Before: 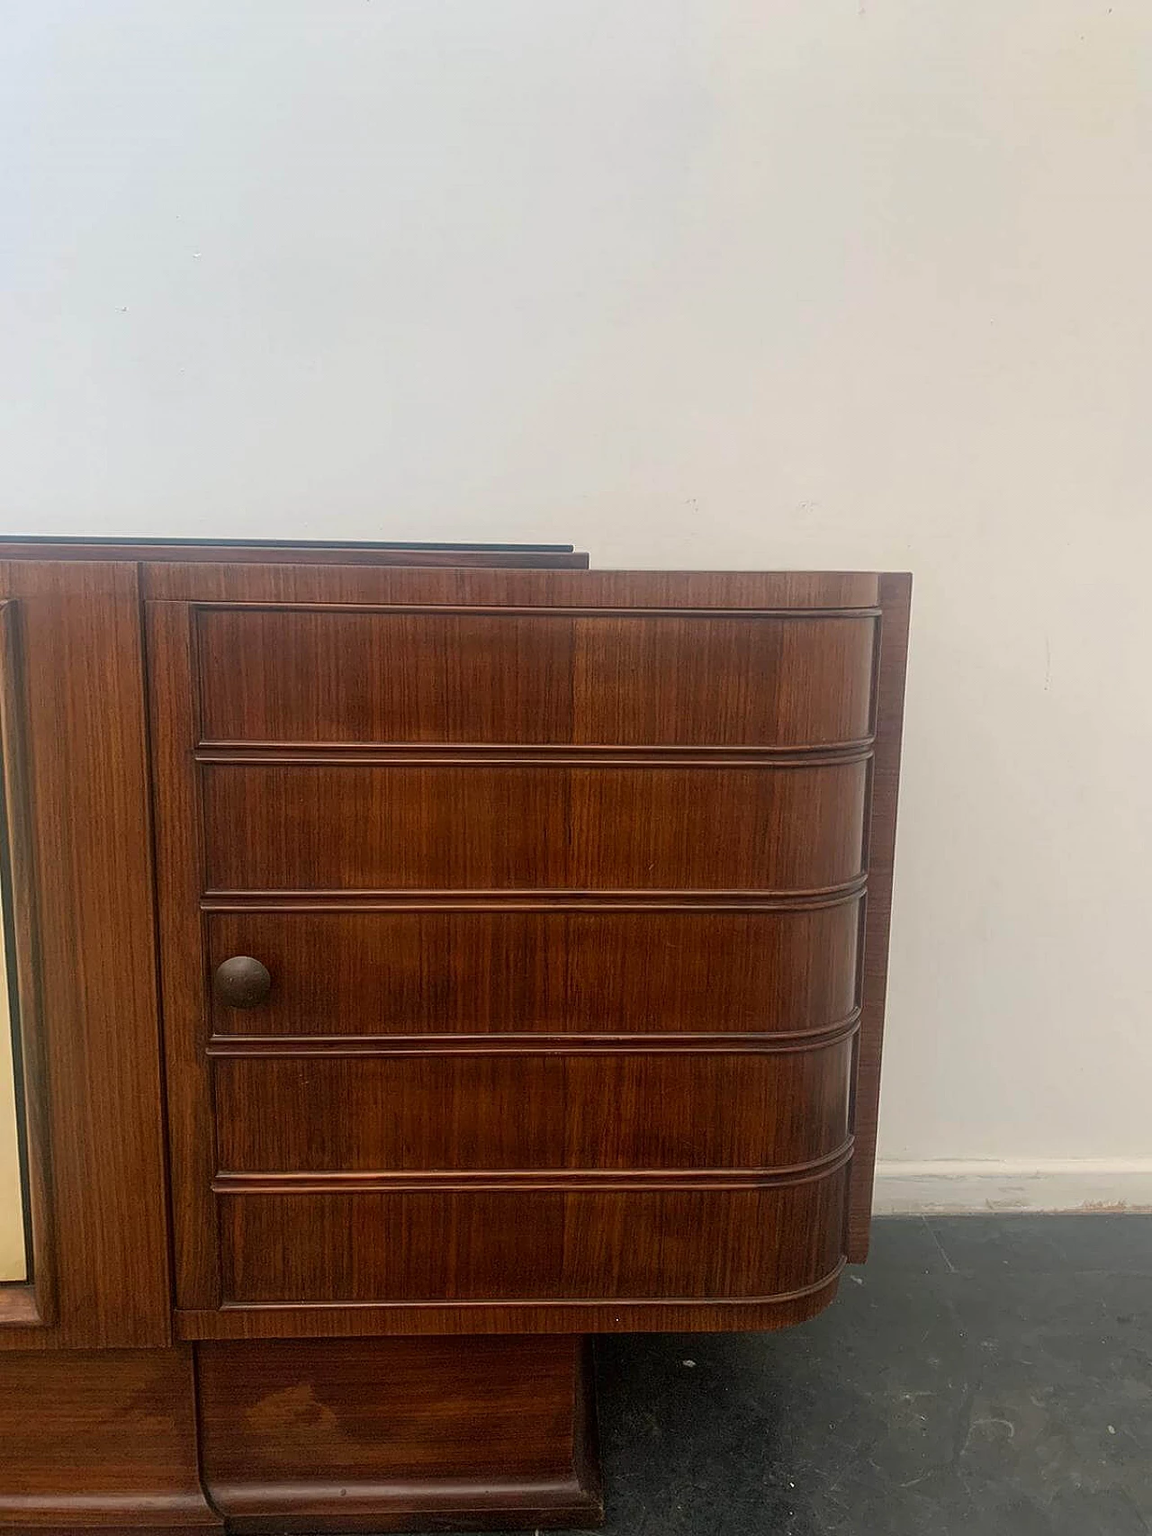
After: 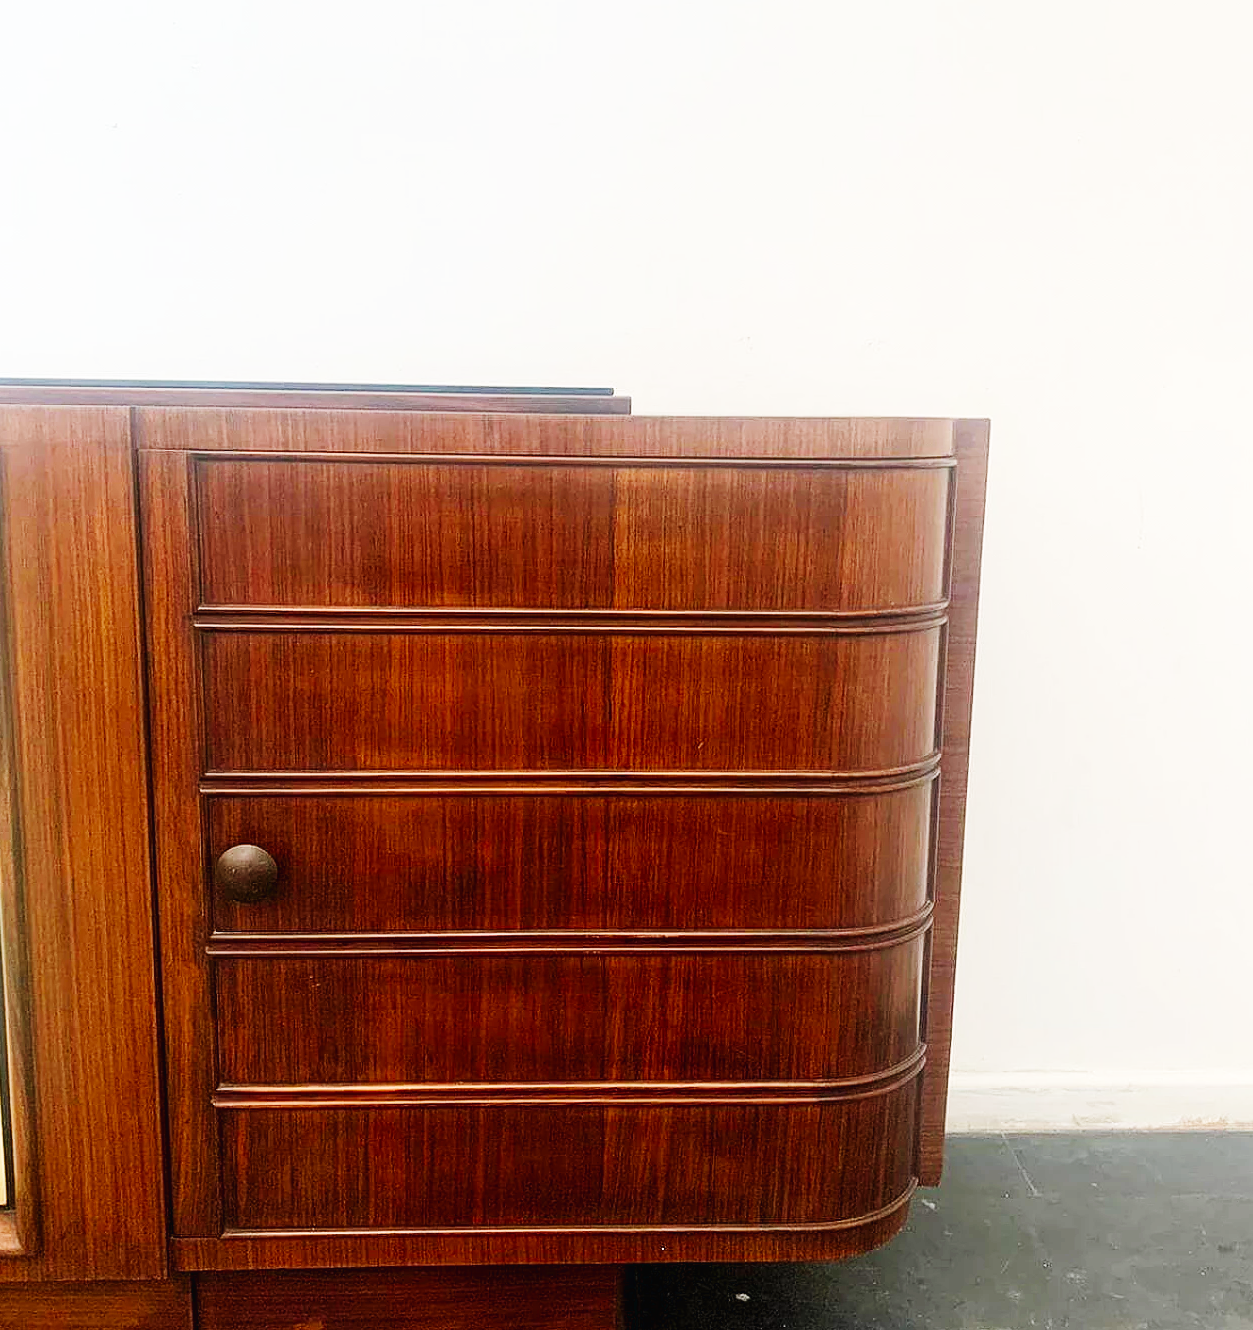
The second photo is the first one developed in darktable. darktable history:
base curve: curves: ch0 [(0, 0.003) (0.001, 0.002) (0.006, 0.004) (0.02, 0.022) (0.048, 0.086) (0.094, 0.234) (0.162, 0.431) (0.258, 0.629) (0.385, 0.8) (0.548, 0.918) (0.751, 0.988) (1, 1)], preserve colors none
crop and rotate: left 1.814%, top 12.818%, right 0.25%, bottom 9.225%
